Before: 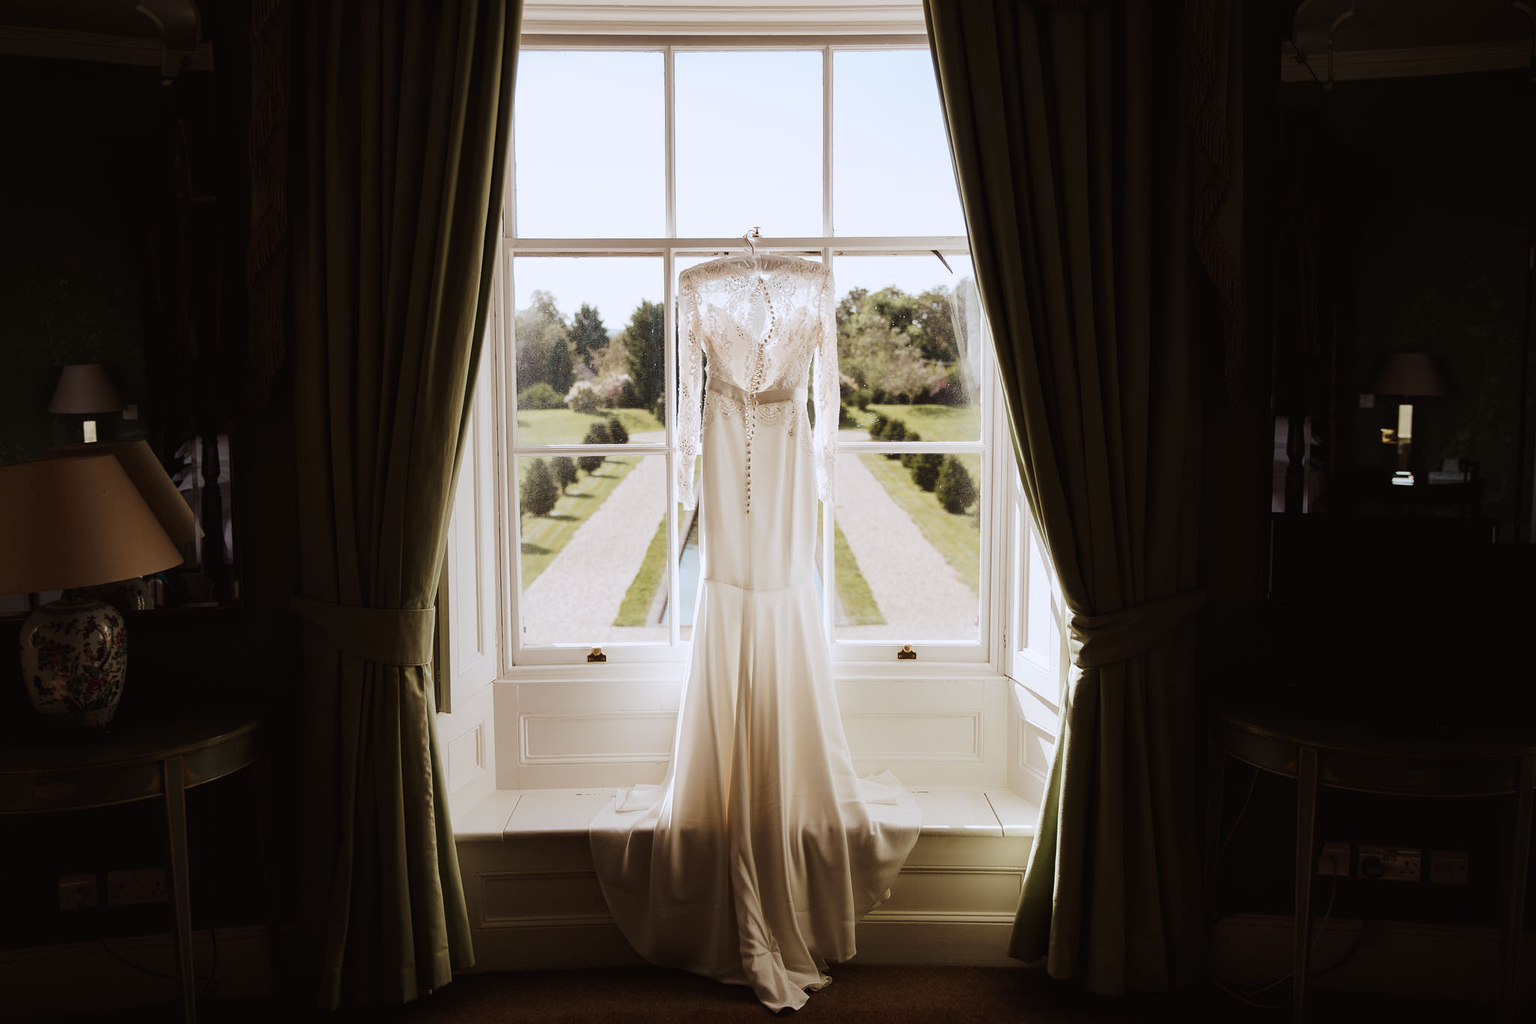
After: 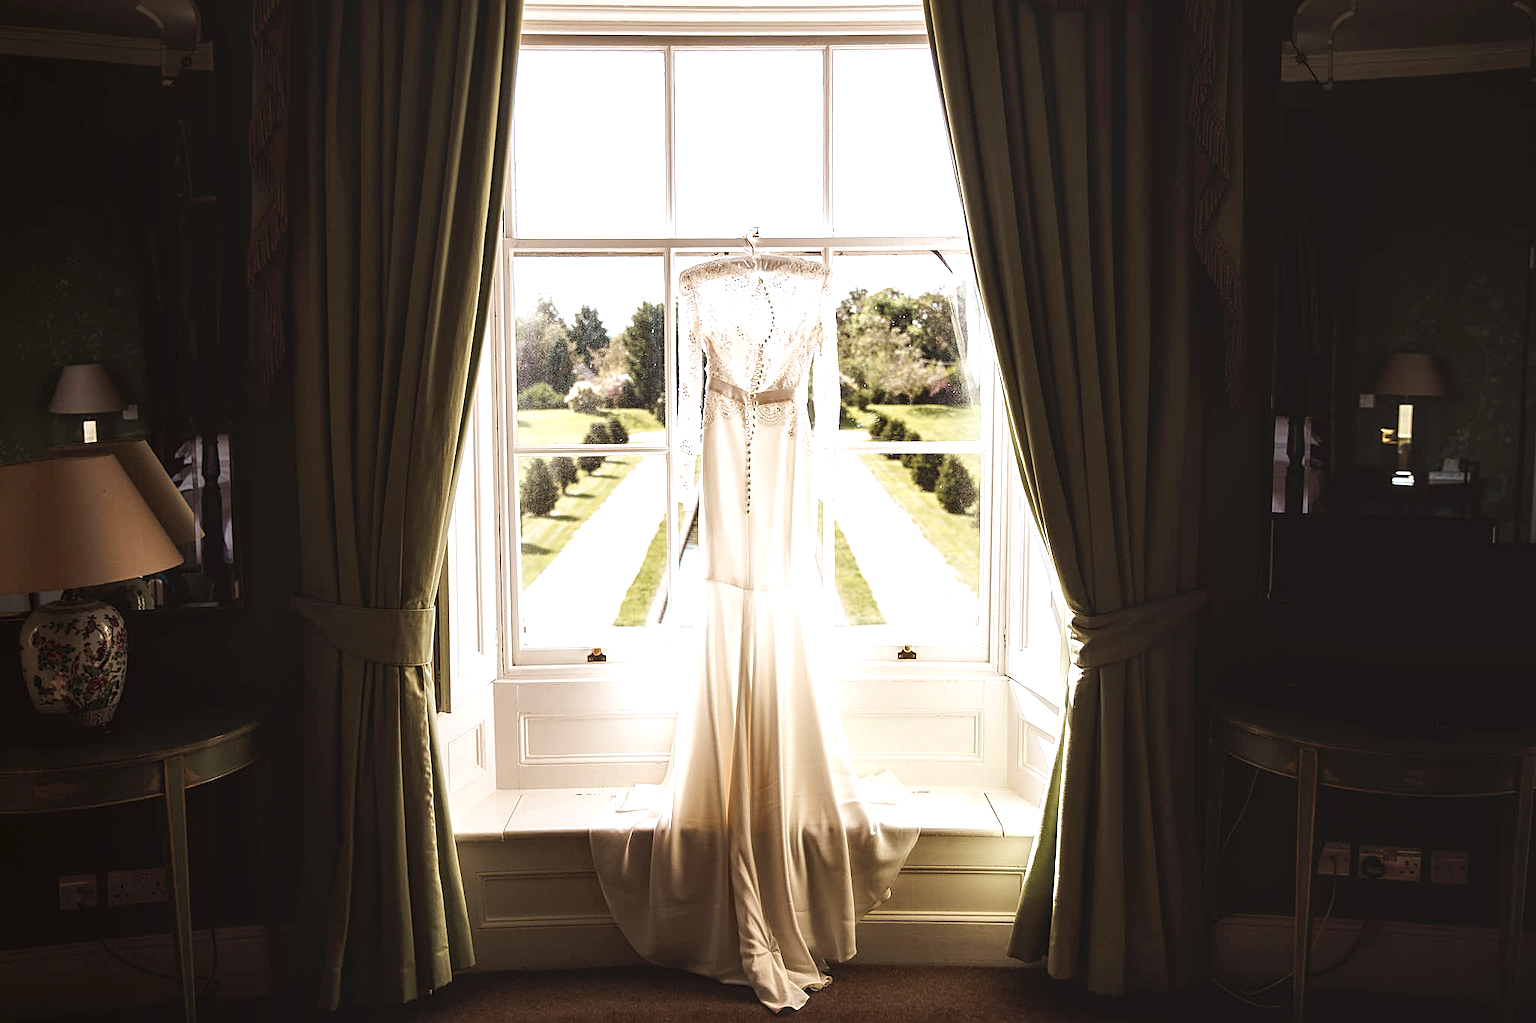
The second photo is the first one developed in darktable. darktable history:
sharpen: on, module defaults
exposure: black level correction 0, exposure 1 EV, compensate highlight preservation false
local contrast: on, module defaults
